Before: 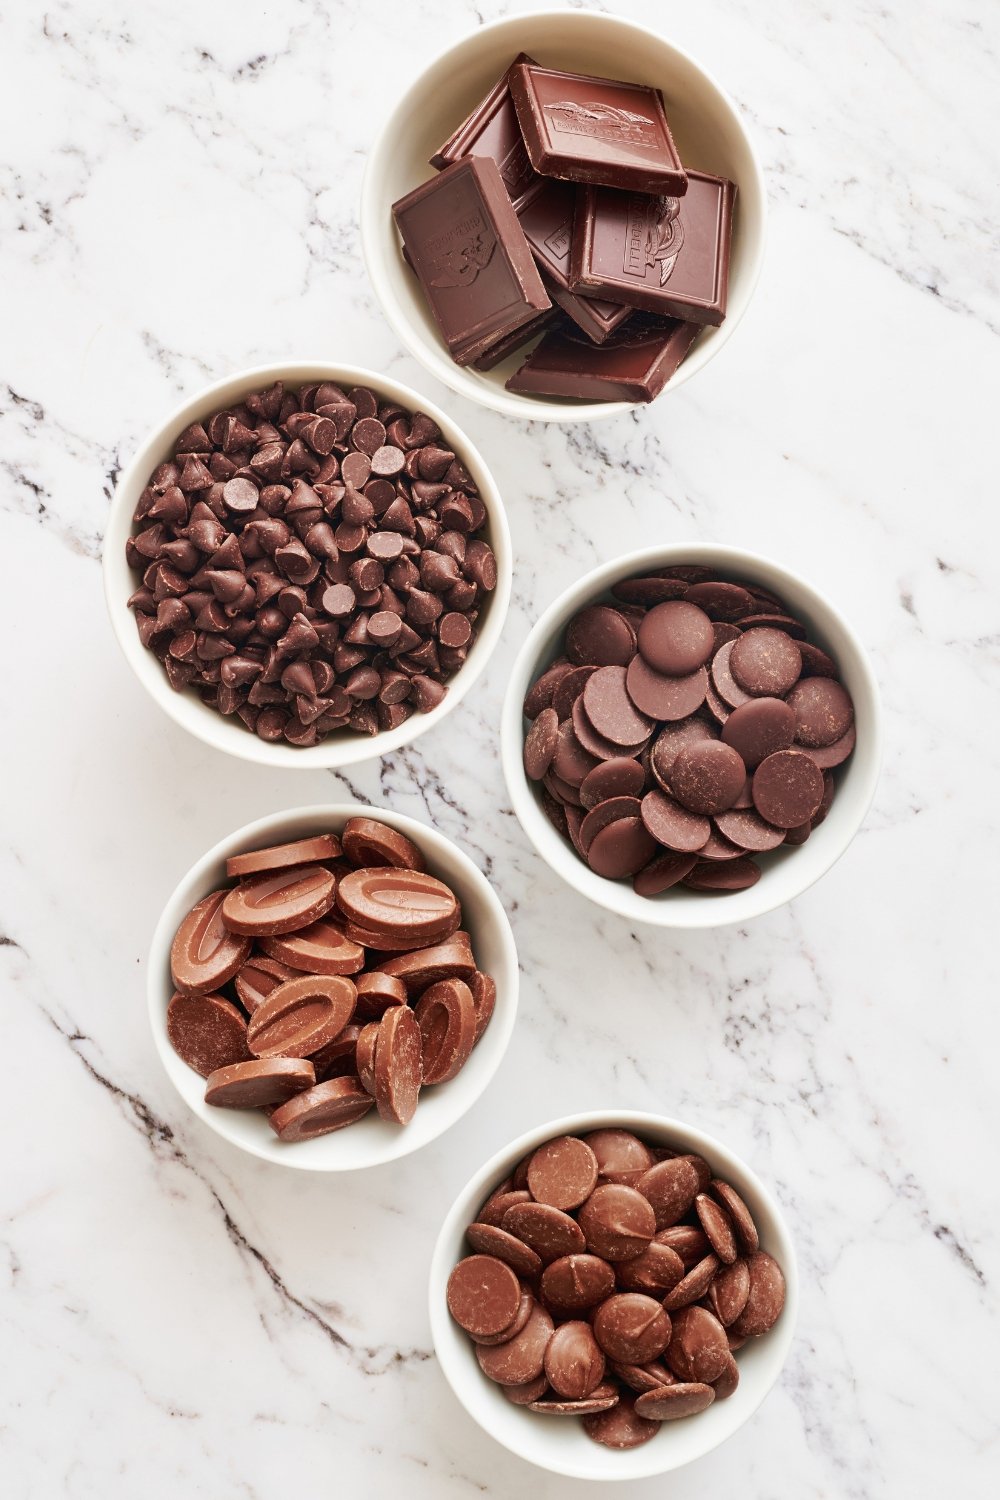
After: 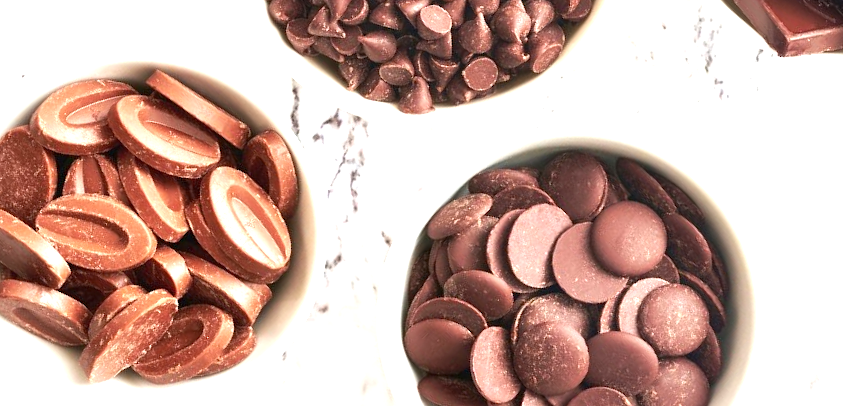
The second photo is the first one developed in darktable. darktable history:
crop and rotate: angle -45.99°, top 16.702%, right 0.936%, bottom 11.716%
exposure: exposure 1.059 EV, compensate highlight preservation false
